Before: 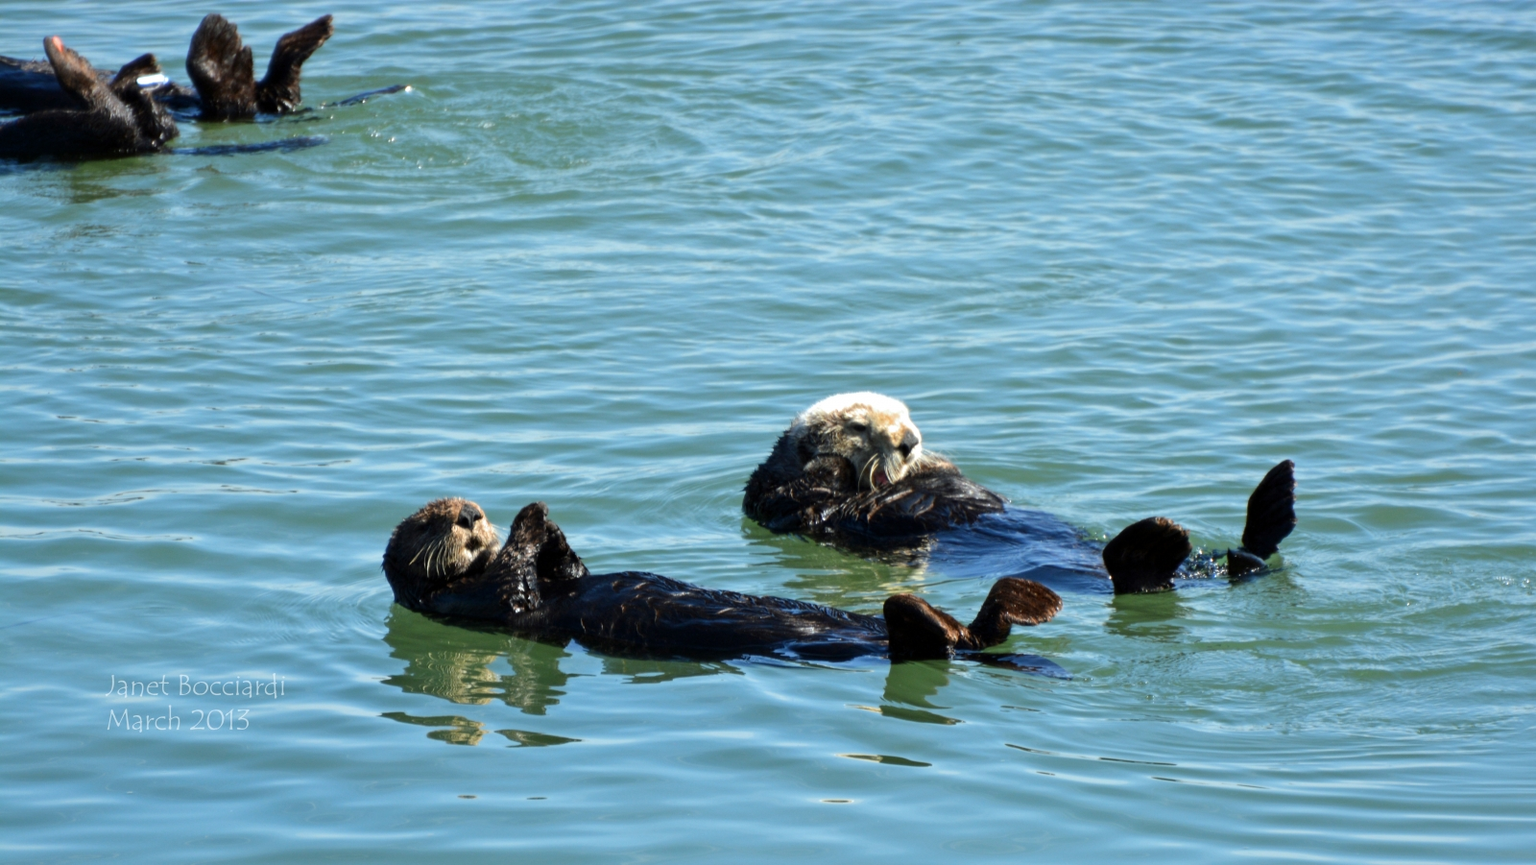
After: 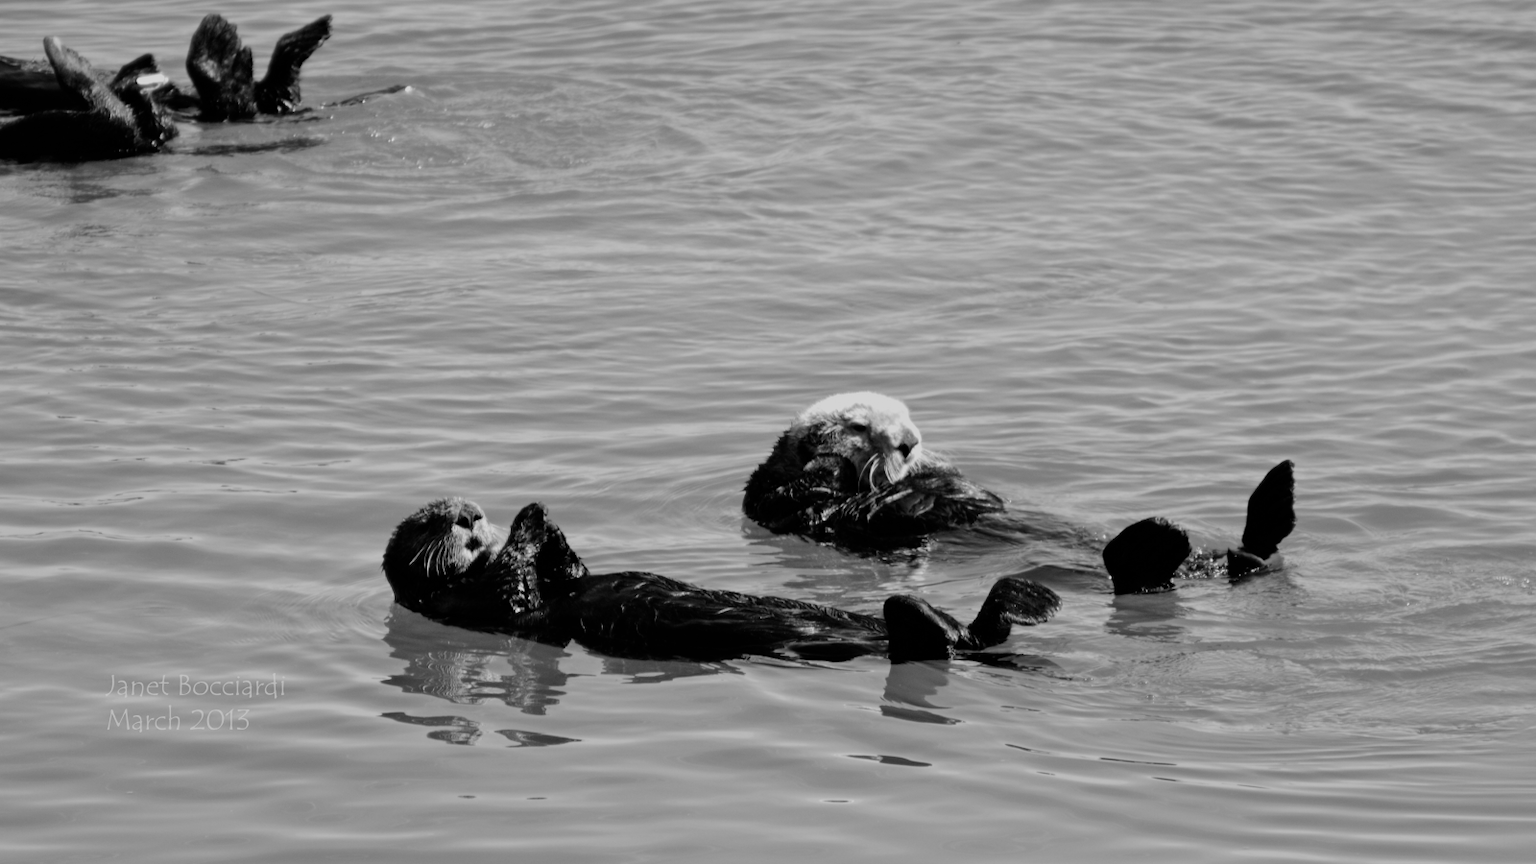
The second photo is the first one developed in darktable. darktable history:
filmic rgb: black relative exposure -7.65 EV, white relative exposure 4.56 EV, hardness 3.61
monochrome: on, module defaults
